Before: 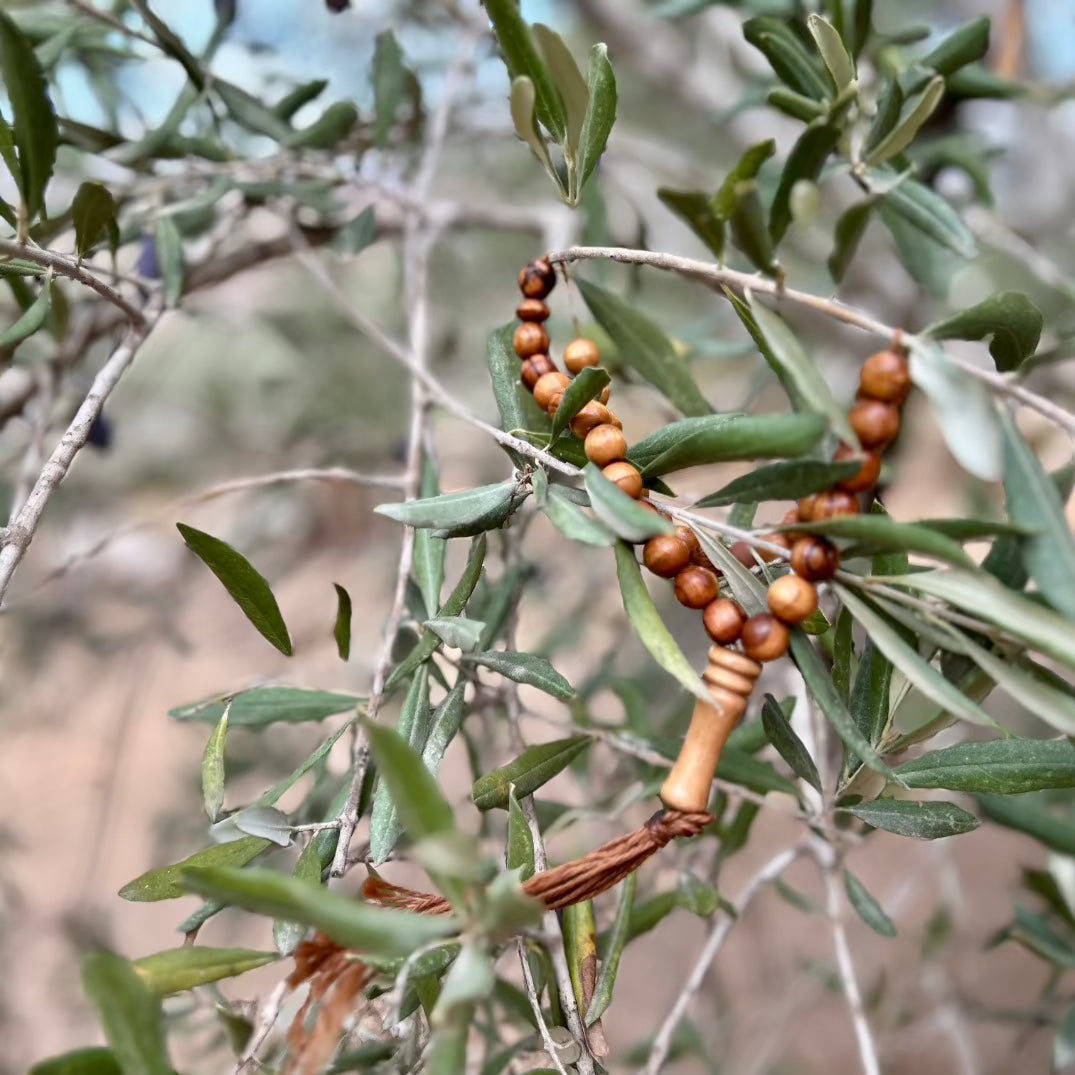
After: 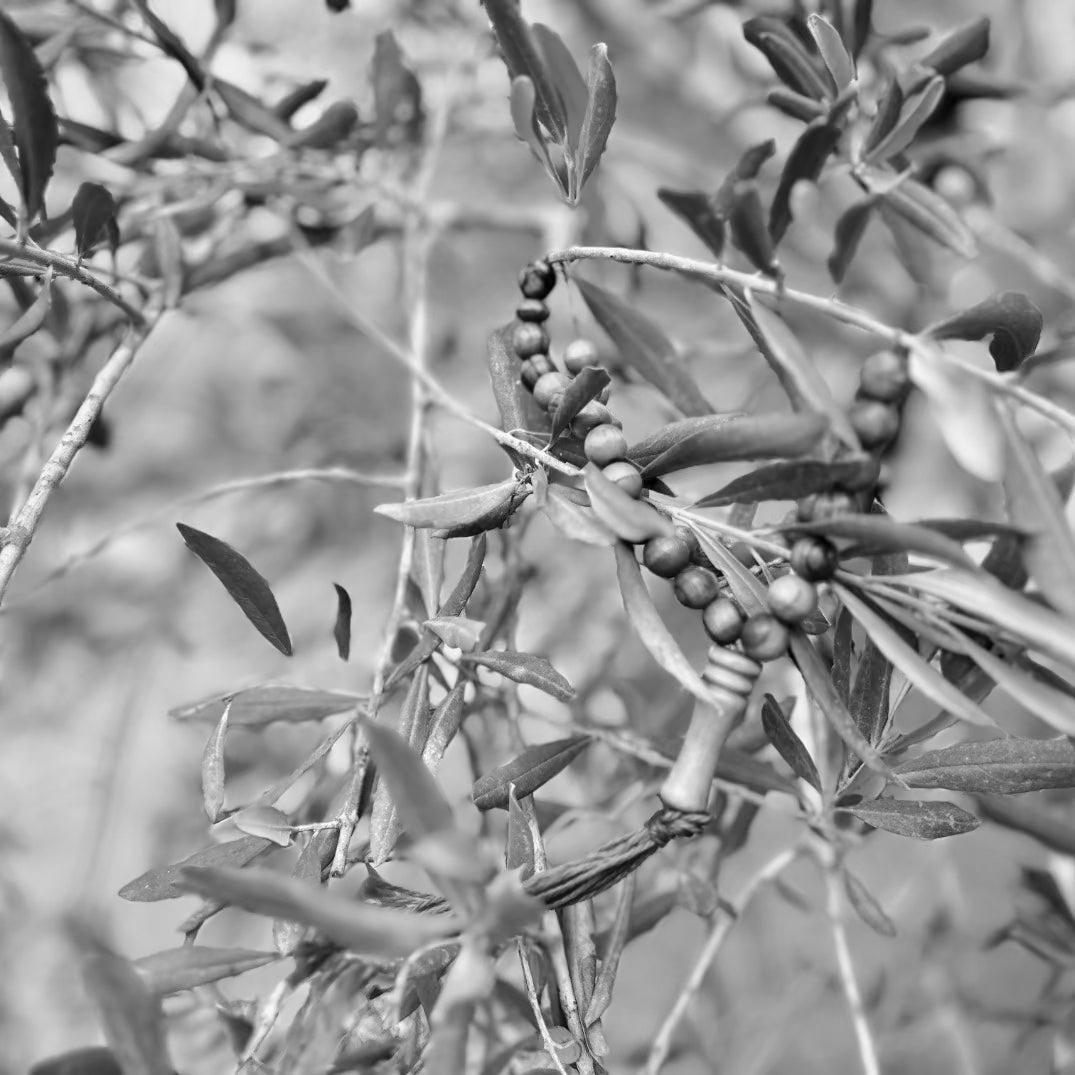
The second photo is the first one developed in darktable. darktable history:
monochrome: a 16.01, b -2.65, highlights 0.52
color balance rgb: perceptual saturation grading › global saturation 25%, perceptual brilliance grading › mid-tones 10%, perceptual brilliance grading › shadows 15%, global vibrance 20%
